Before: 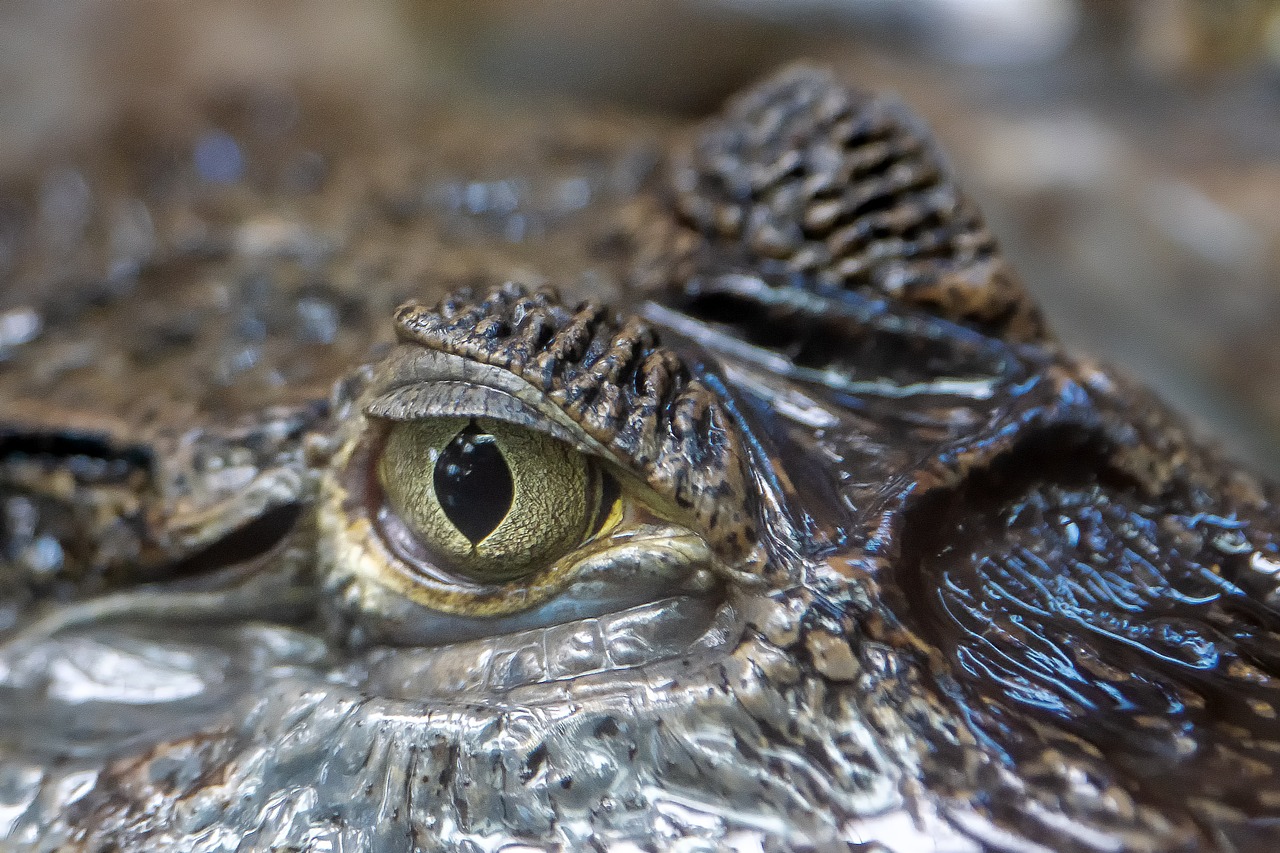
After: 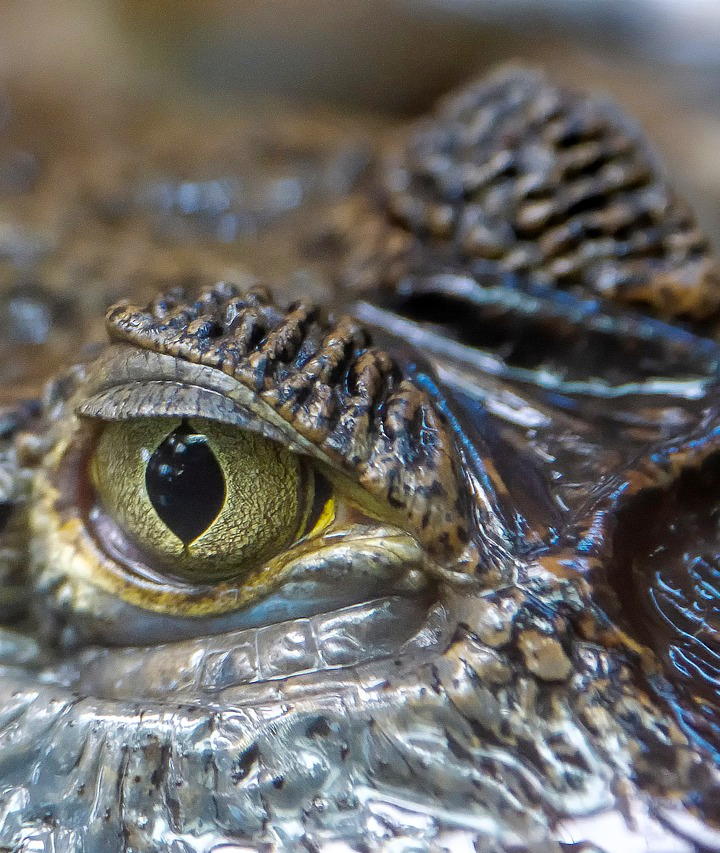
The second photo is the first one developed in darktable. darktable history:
color balance rgb: perceptual saturation grading › global saturation 25%, global vibrance 20%
crop and rotate: left 22.516%, right 21.234%
